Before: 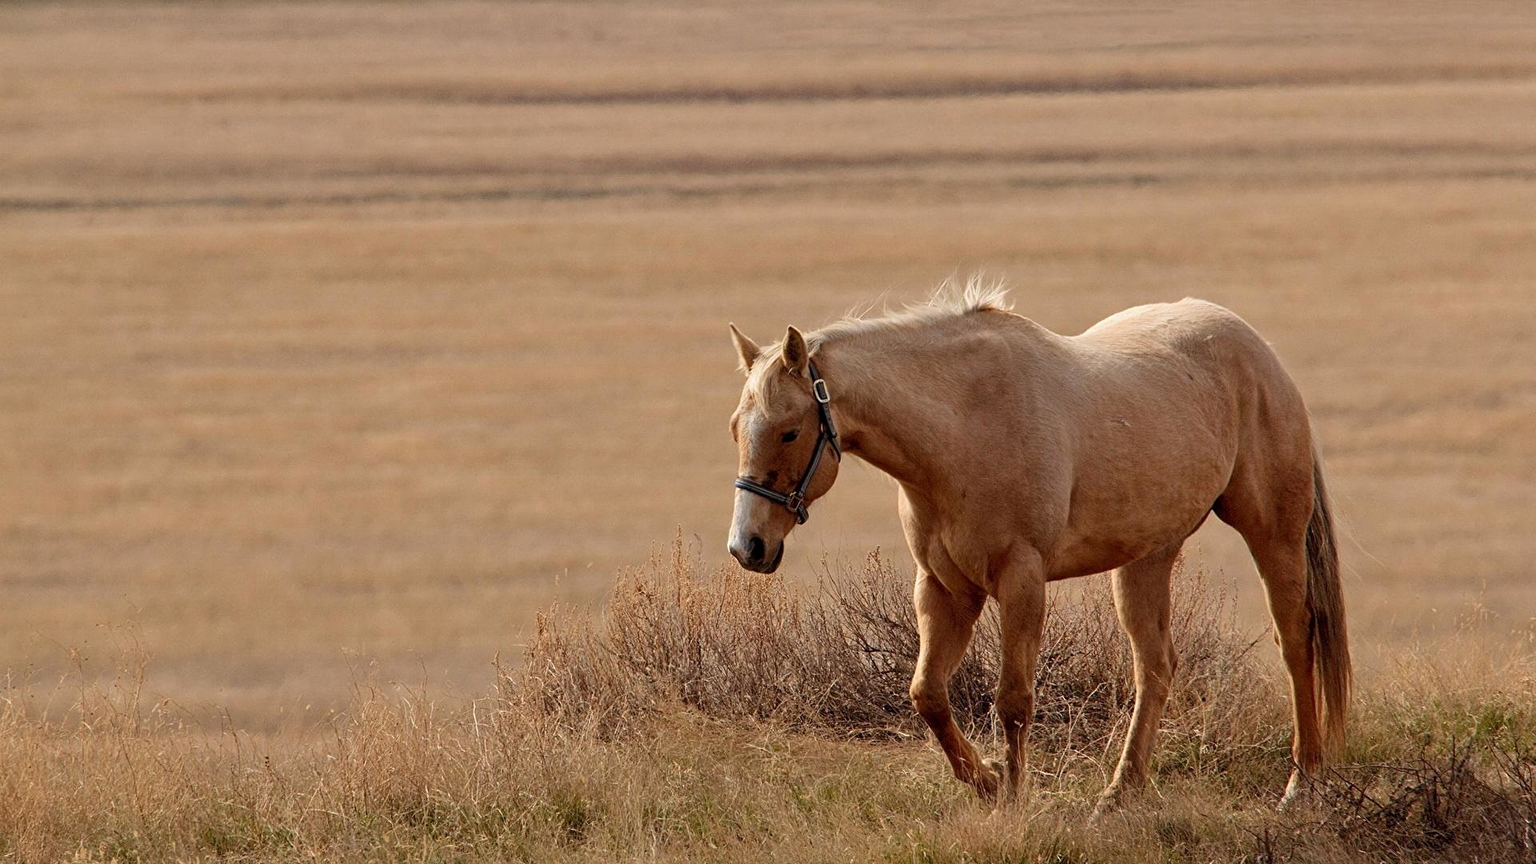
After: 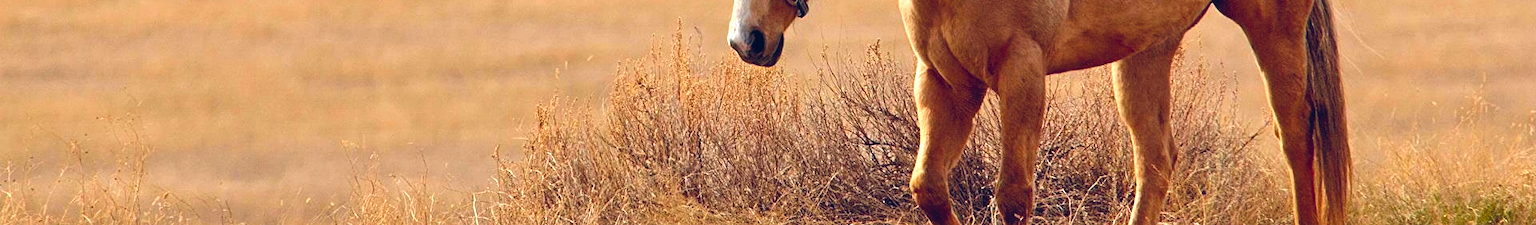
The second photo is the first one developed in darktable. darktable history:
exposure: black level correction 0, exposure 0.701 EV, compensate highlight preservation false
color balance rgb: global offset › luminance 0.428%, global offset › chroma 0.211%, global offset › hue 255.53°, linear chroma grading › global chroma 14.595%, perceptual saturation grading › global saturation 19.864%
crop and rotate: top 58.744%, bottom 15.082%
